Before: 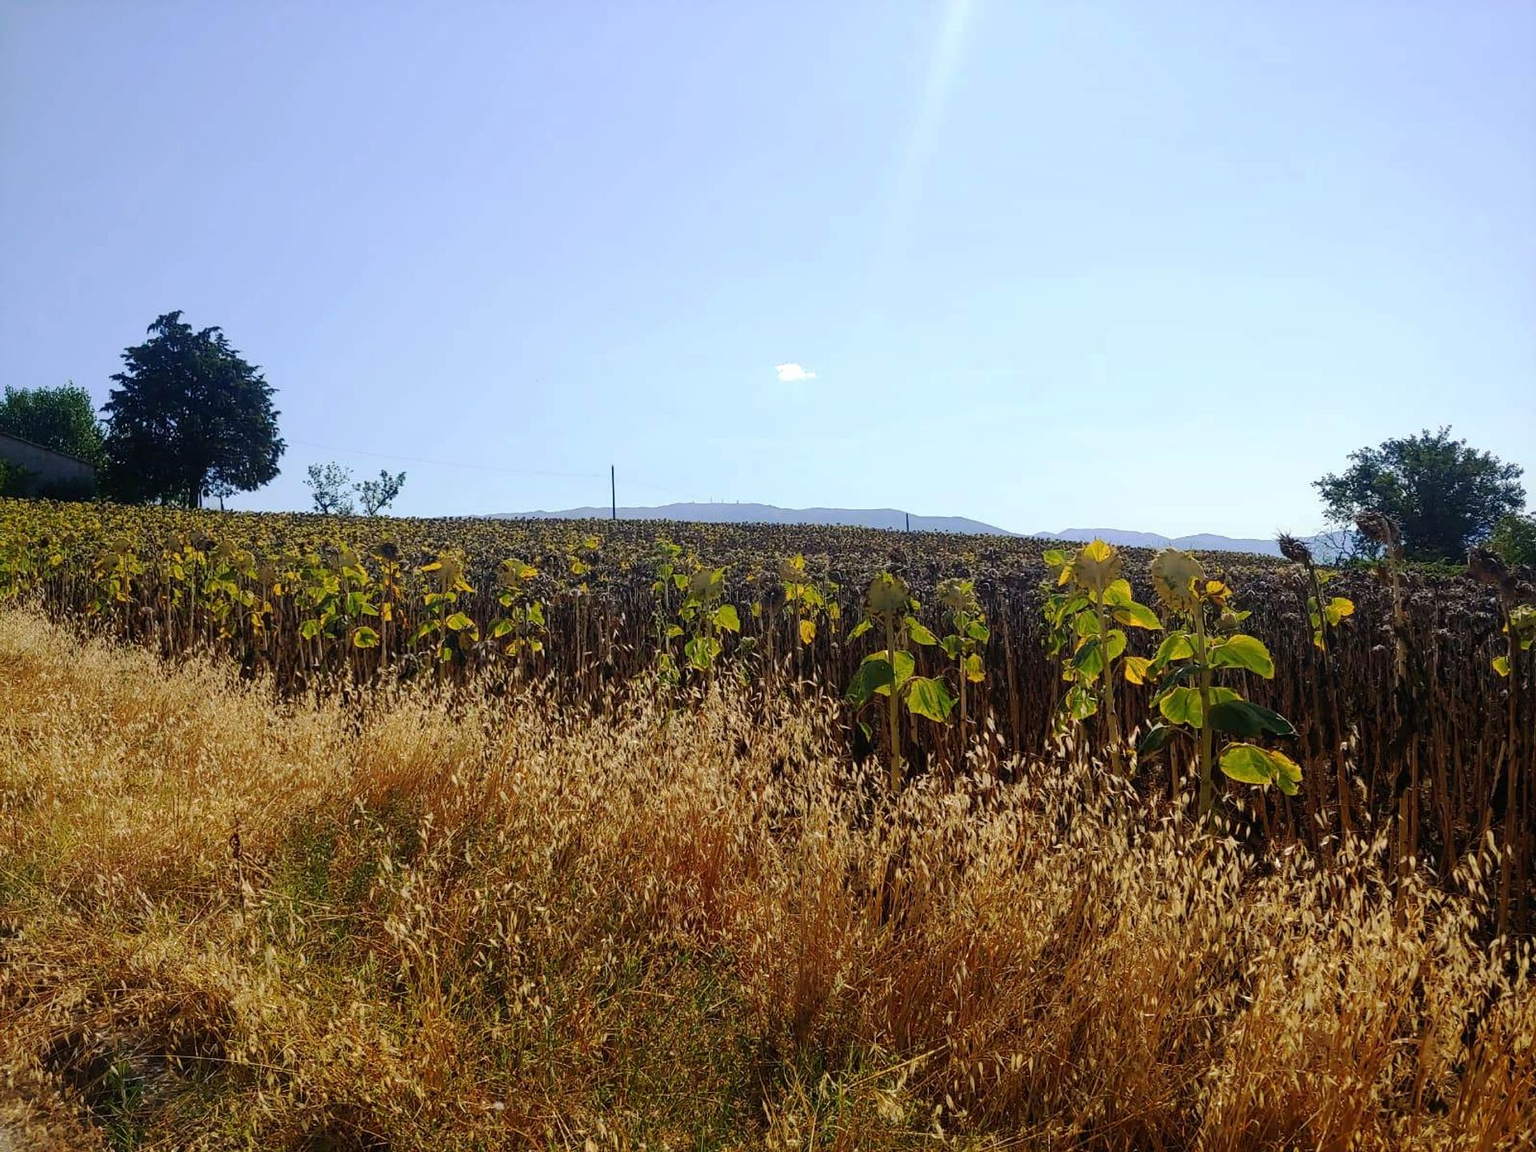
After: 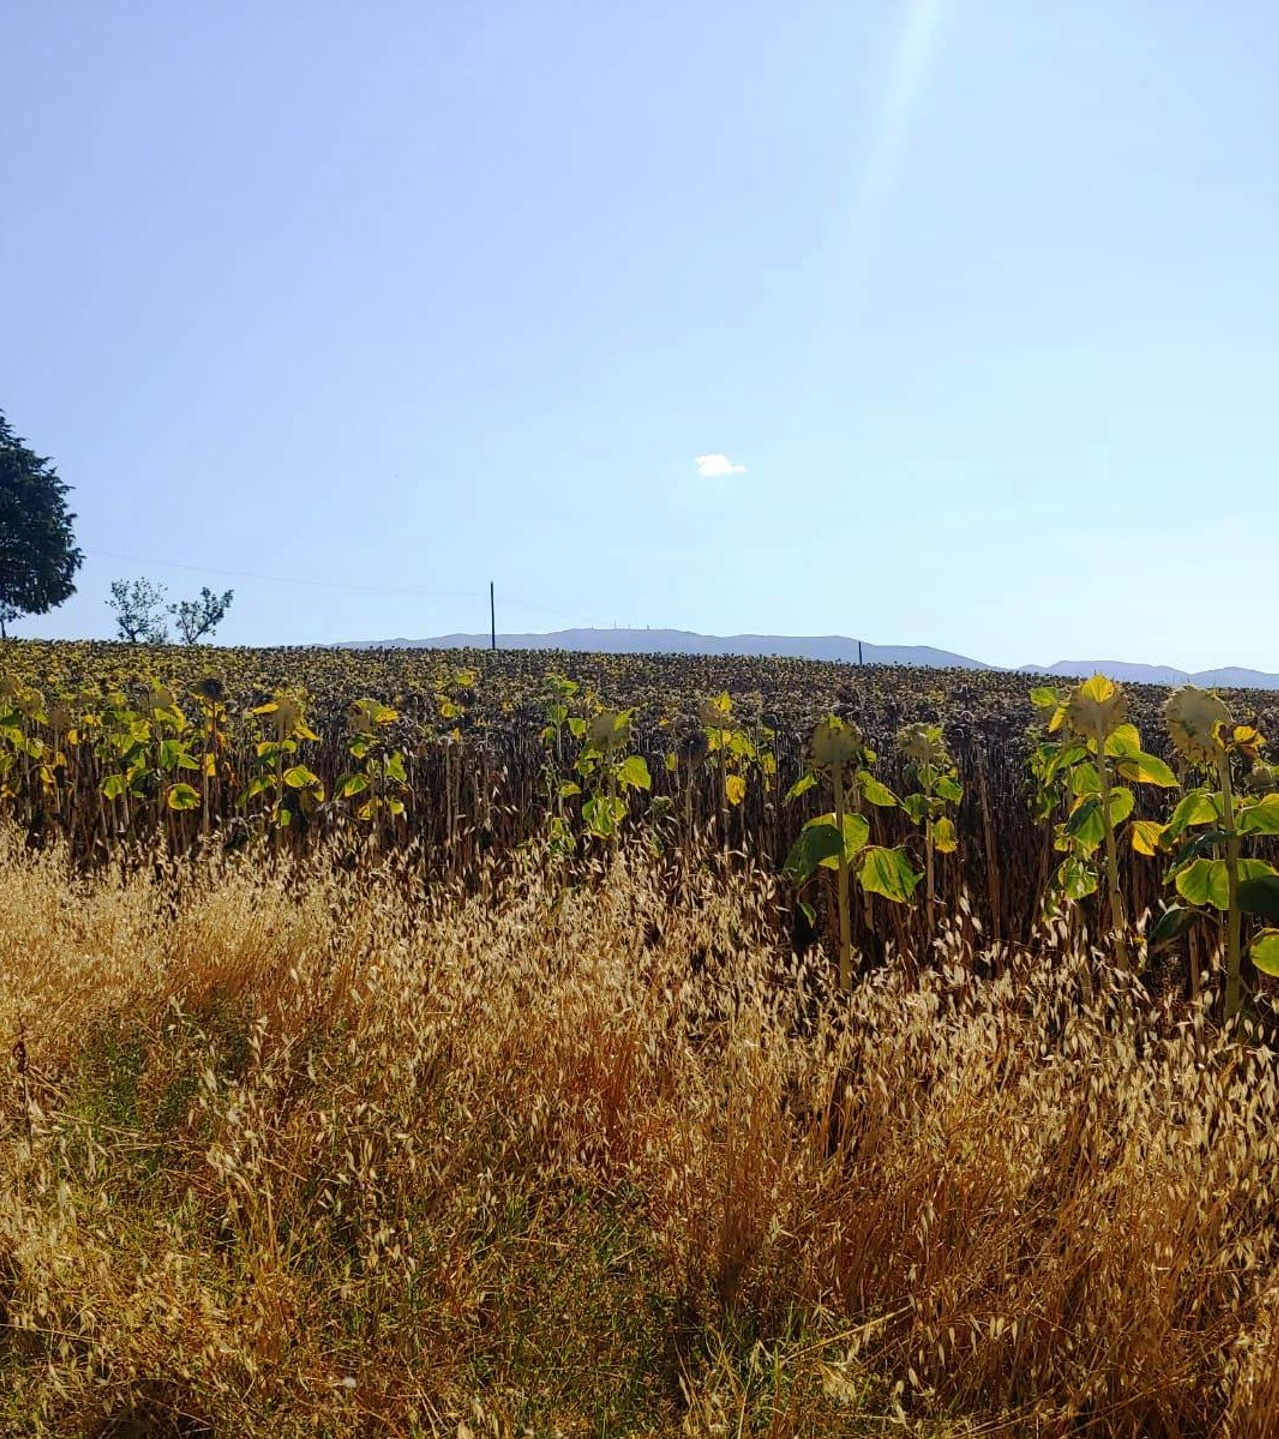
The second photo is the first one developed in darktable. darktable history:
crop and rotate: left 14.292%, right 19.041%
tone equalizer: -8 EV 0.06 EV, smoothing diameter 25%, edges refinement/feathering 10, preserve details guided filter
